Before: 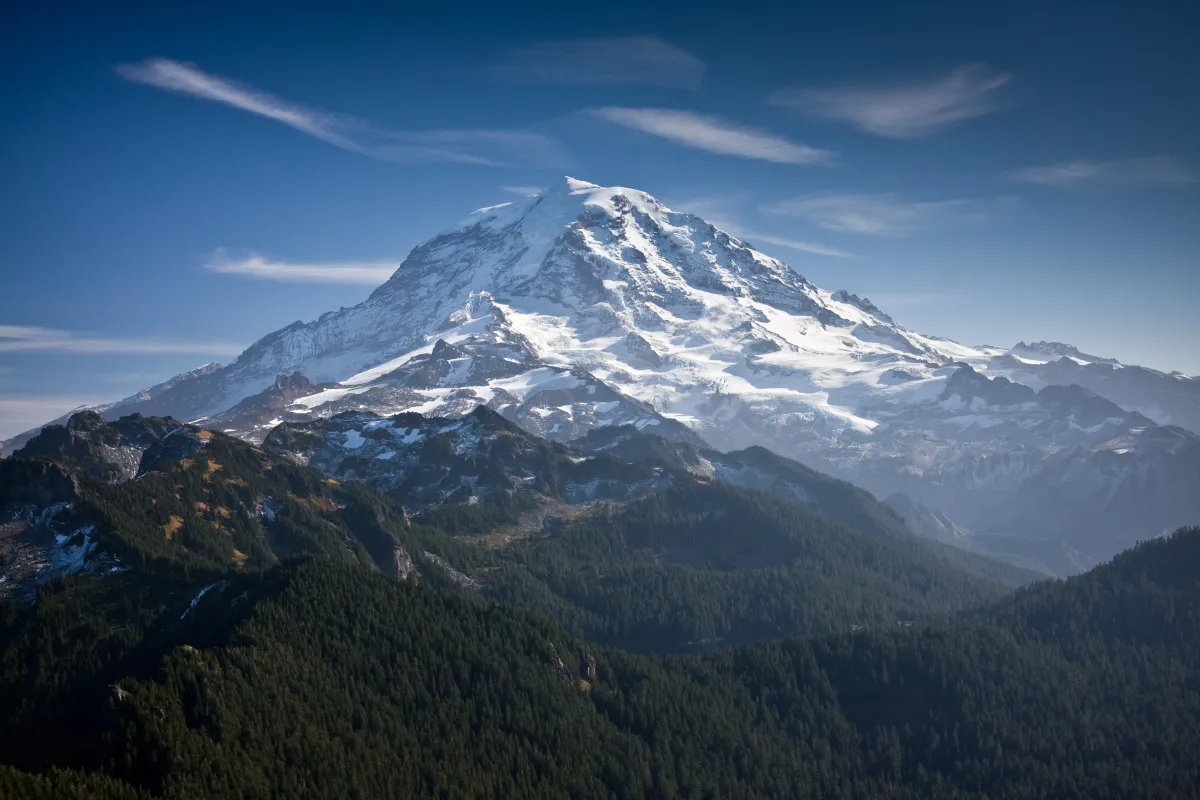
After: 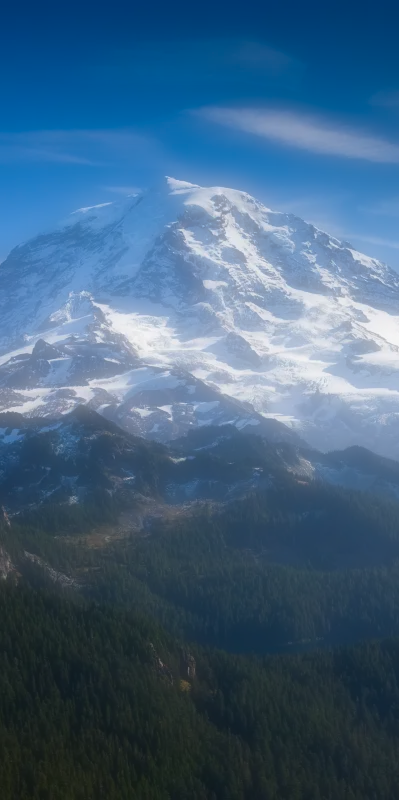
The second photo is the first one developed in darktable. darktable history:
tone equalizer: on, module defaults
contrast brightness saturation: brightness -0.02, saturation 0.35
soften: on, module defaults
crop: left 33.36%, right 33.36%
